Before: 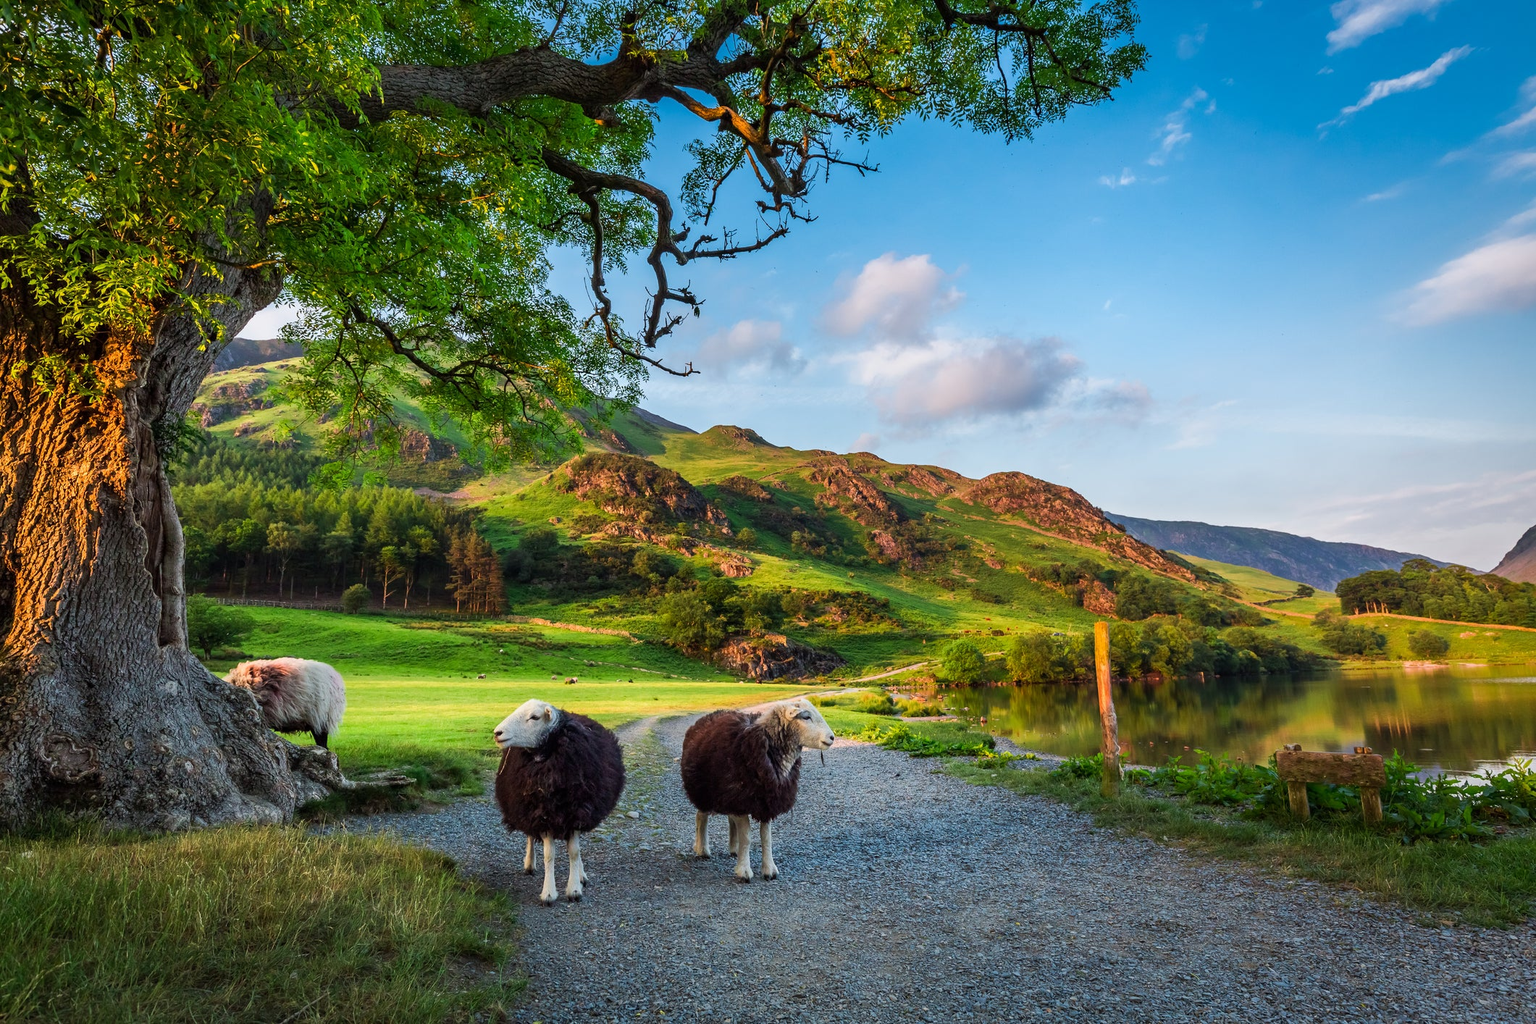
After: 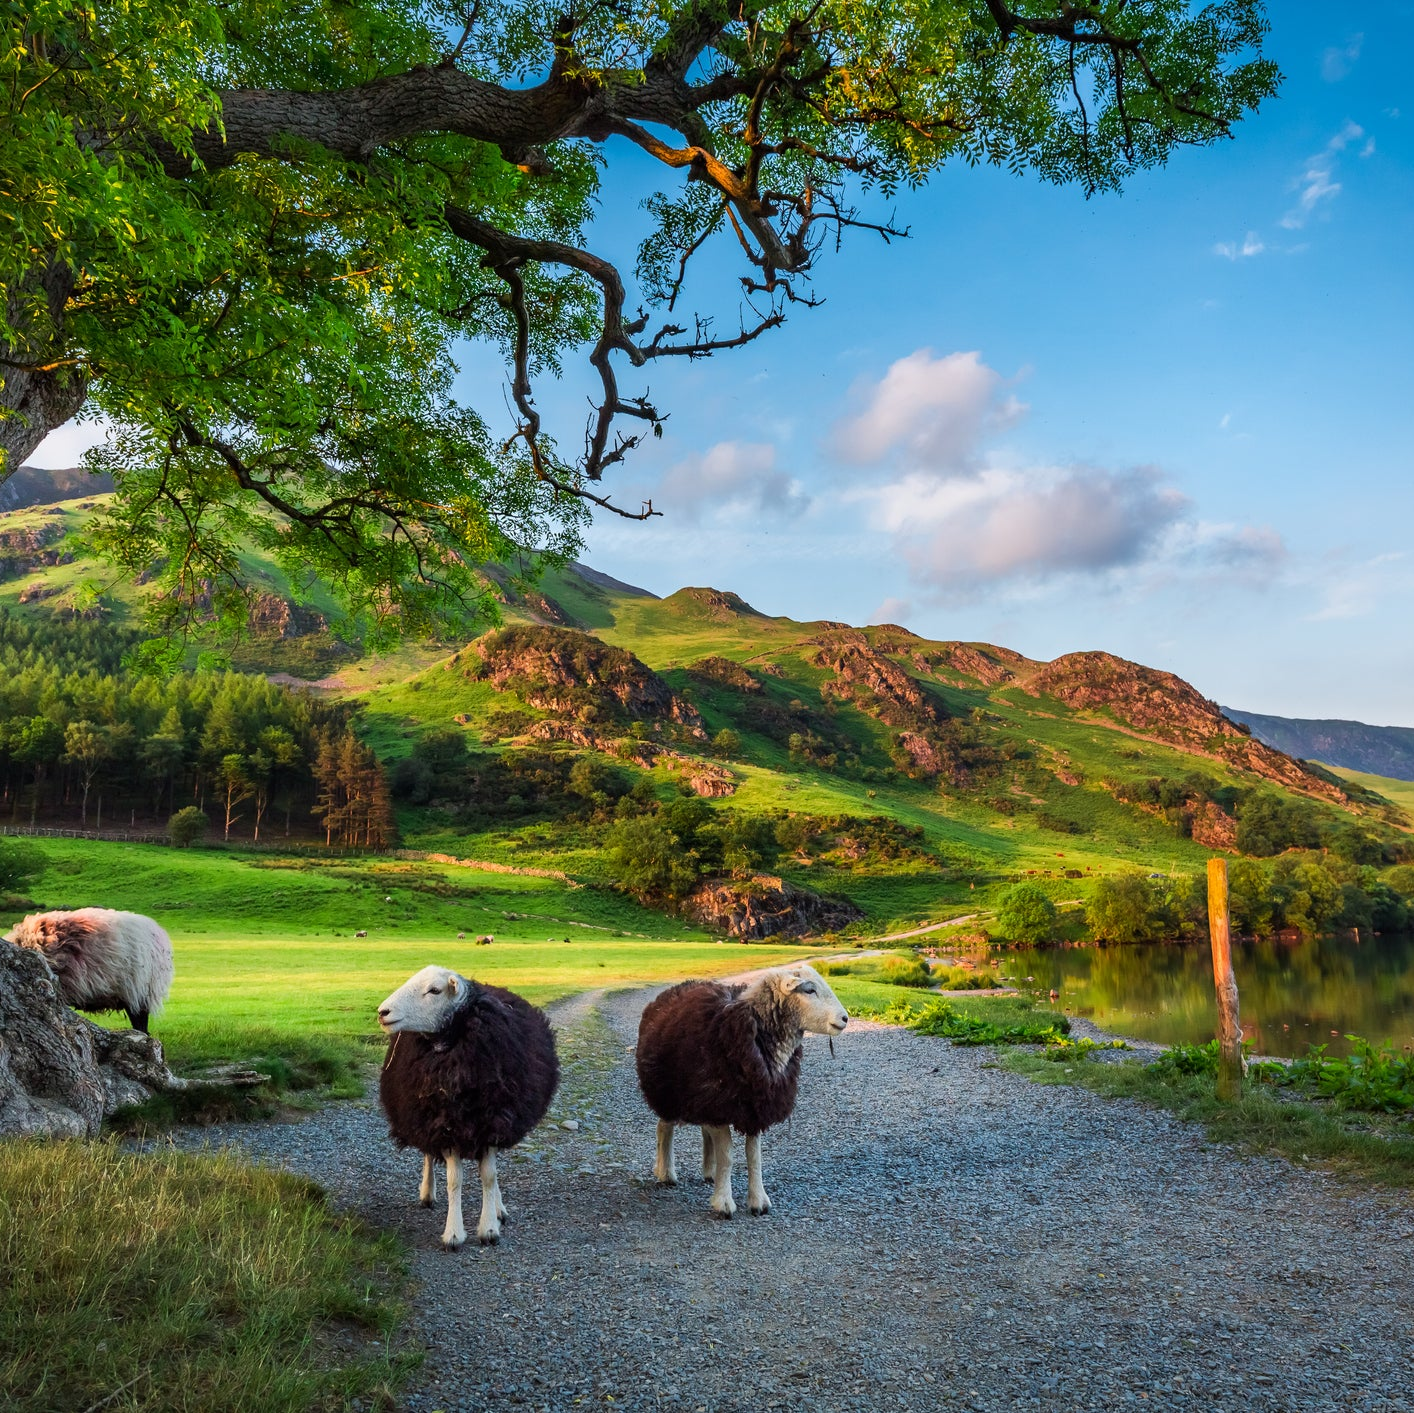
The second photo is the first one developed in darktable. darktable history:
crop and rotate: left 14.36%, right 18.951%
